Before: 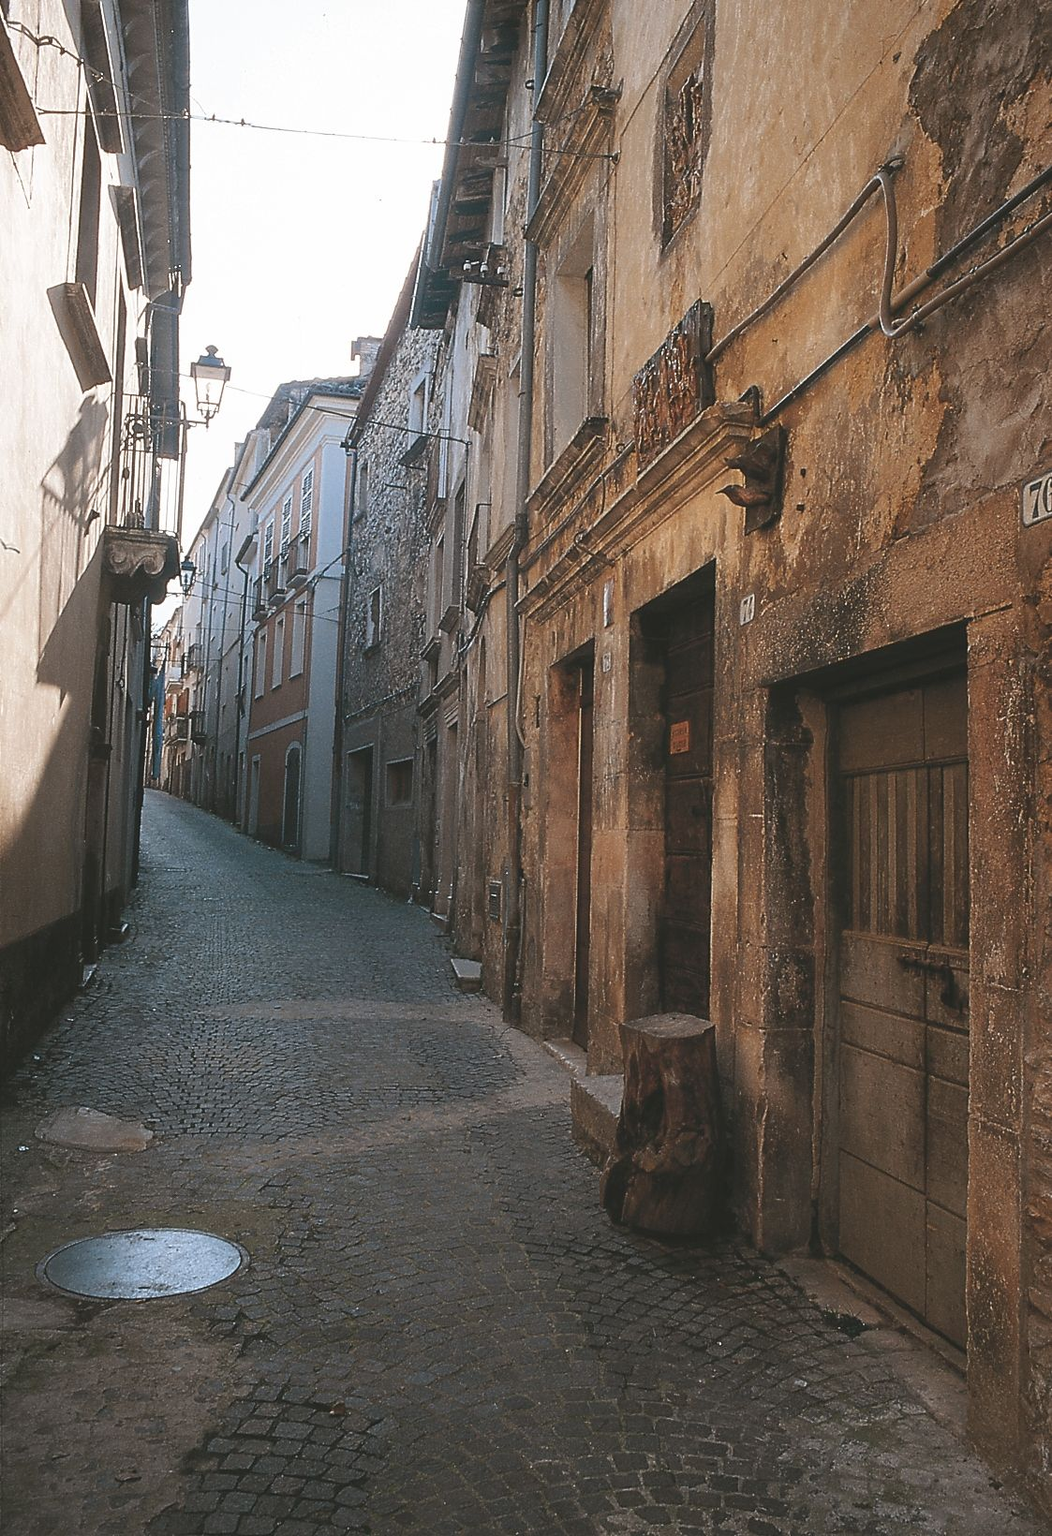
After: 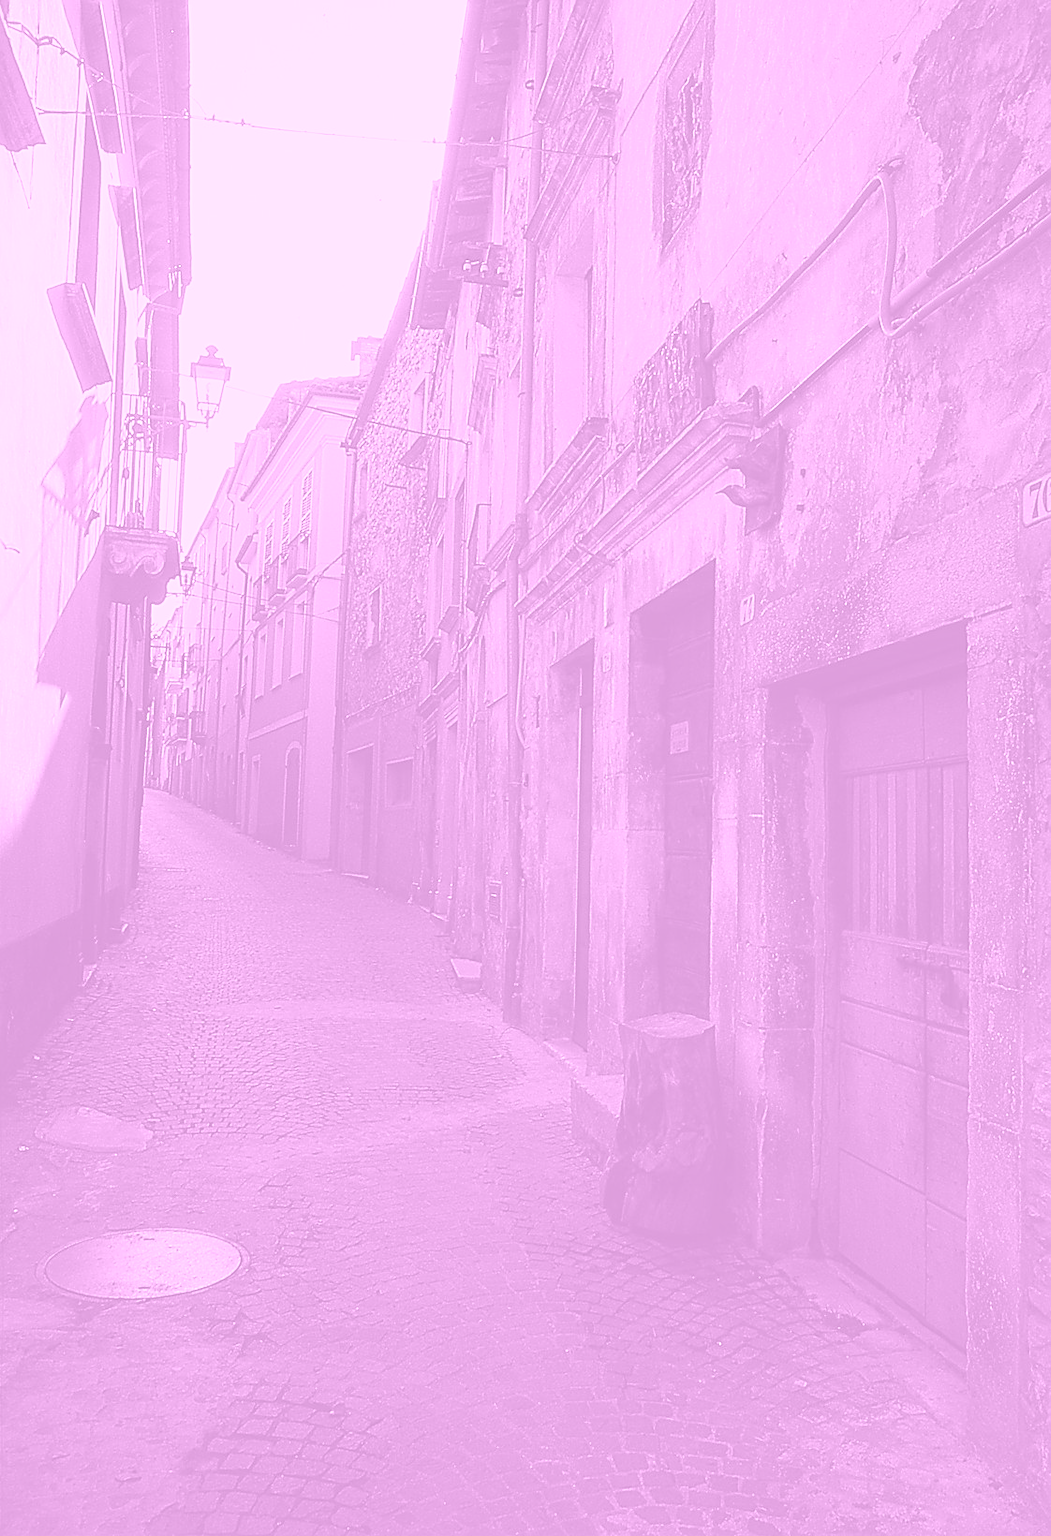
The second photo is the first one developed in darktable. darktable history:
contrast brightness saturation: saturation -0.17
colorize: hue 331.2°, saturation 75%, source mix 30.28%, lightness 70.52%, version 1
sharpen: on, module defaults
